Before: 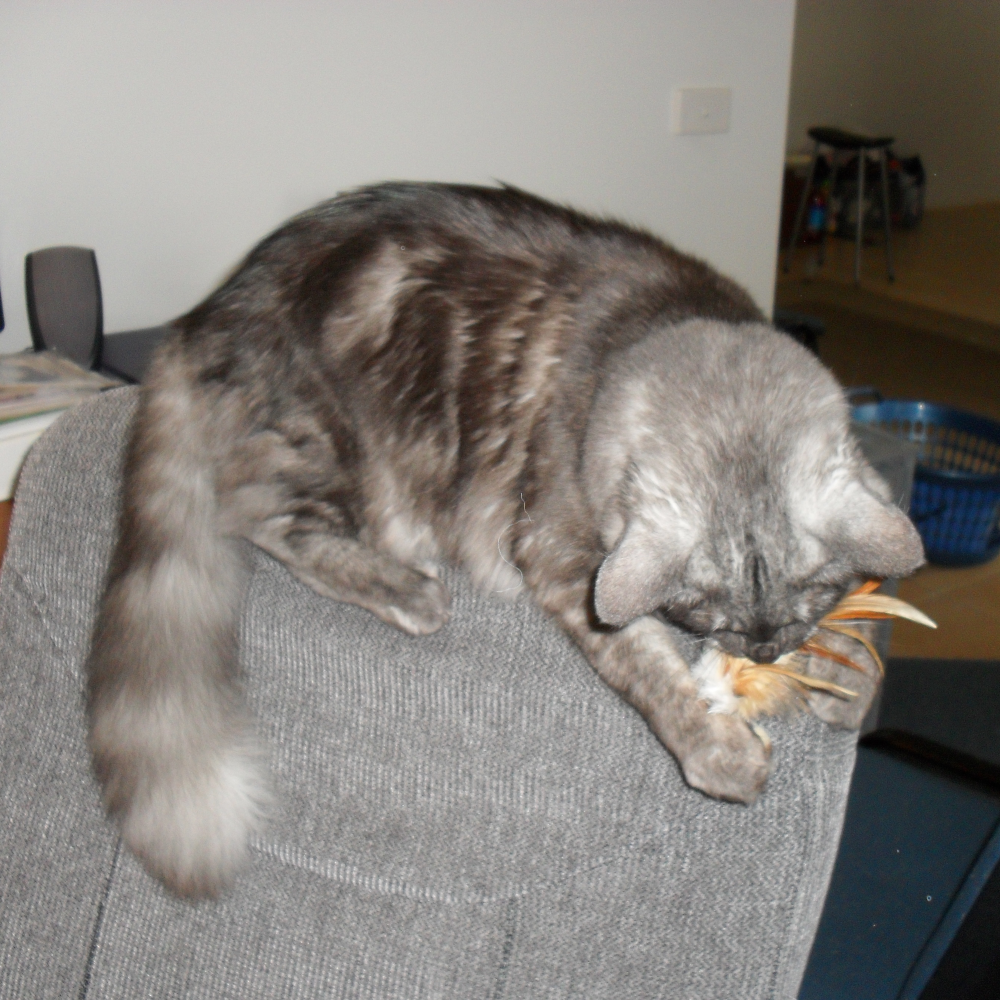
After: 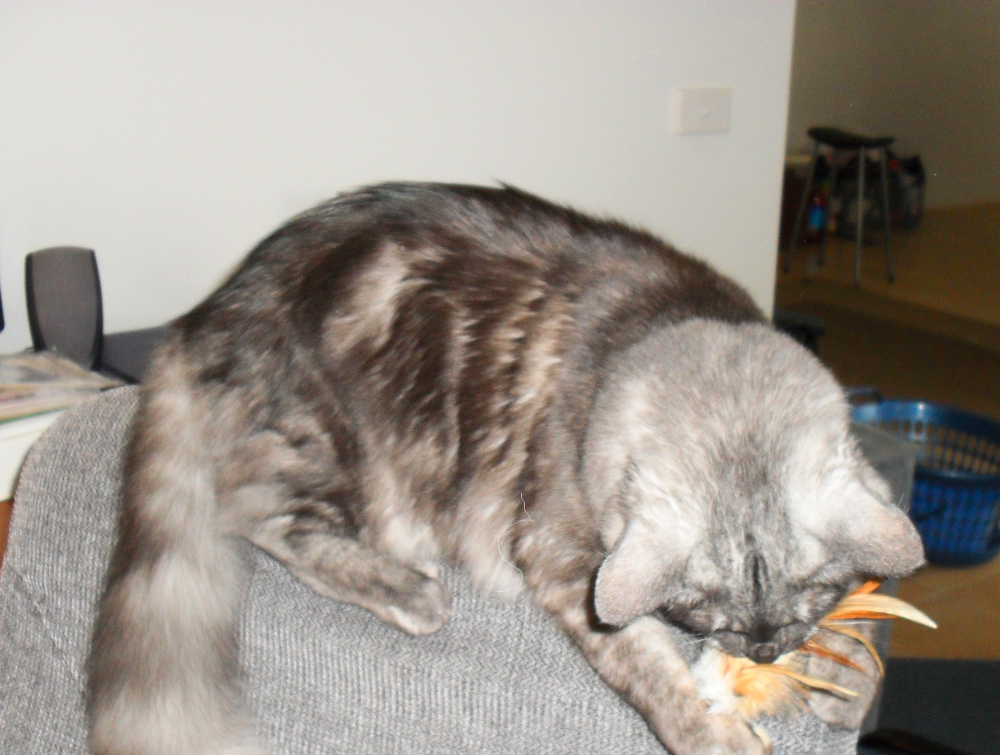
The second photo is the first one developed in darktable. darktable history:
contrast brightness saturation: contrast 0.203, brightness 0.162, saturation 0.218
crop: bottom 24.492%
